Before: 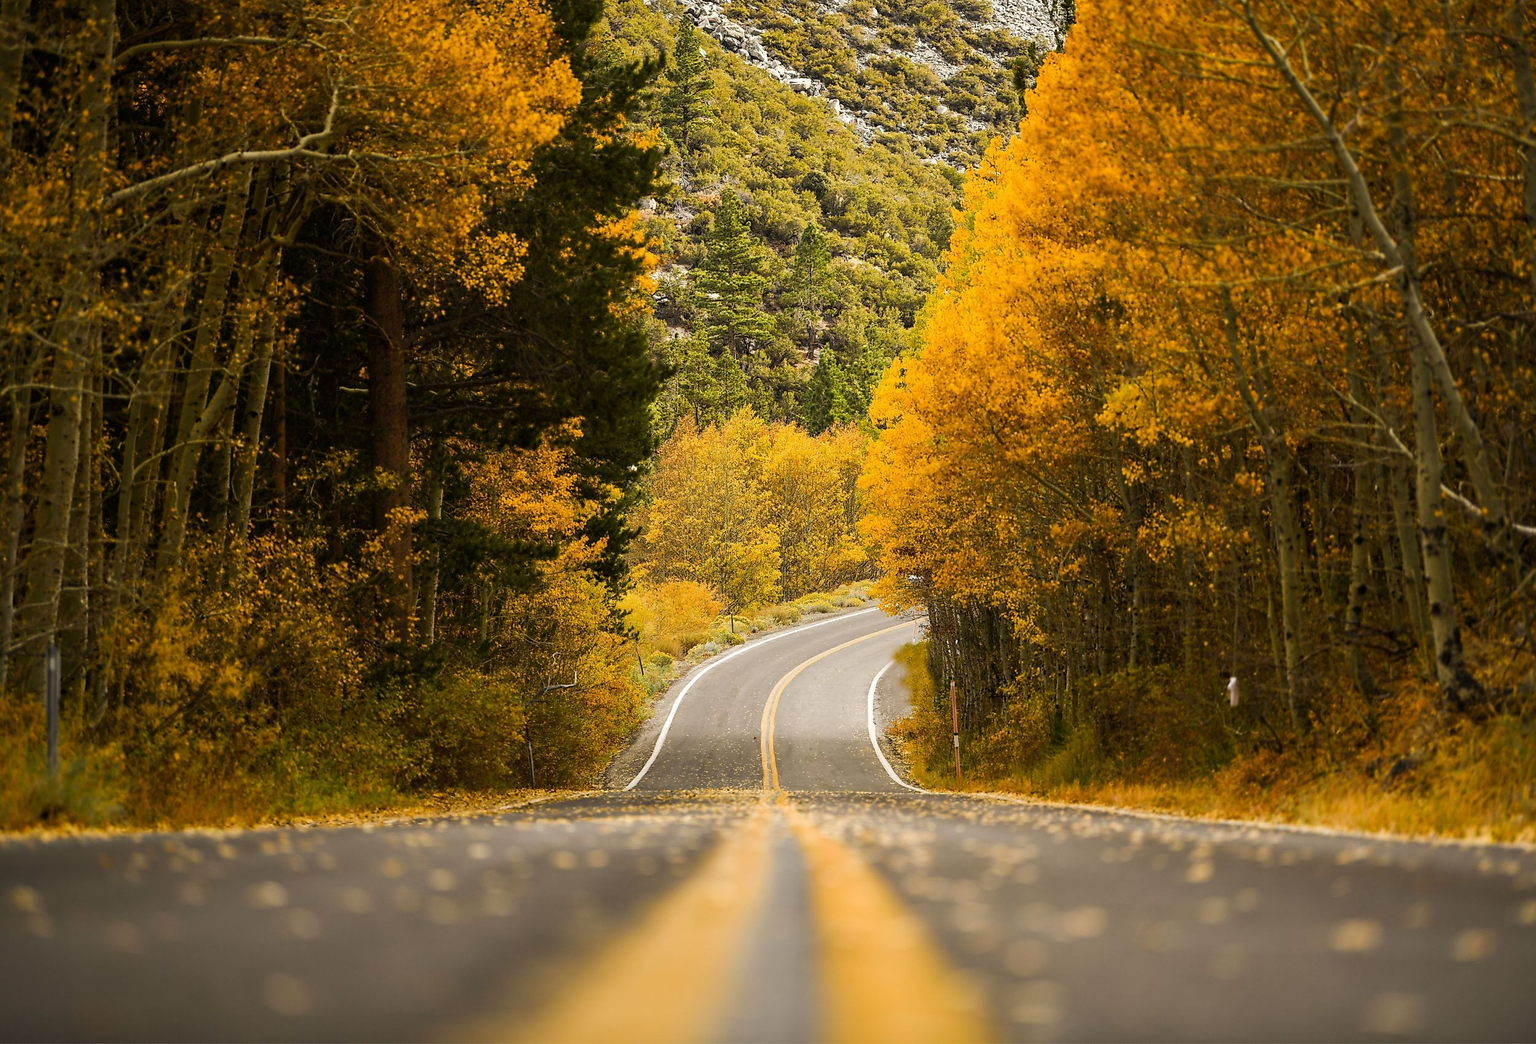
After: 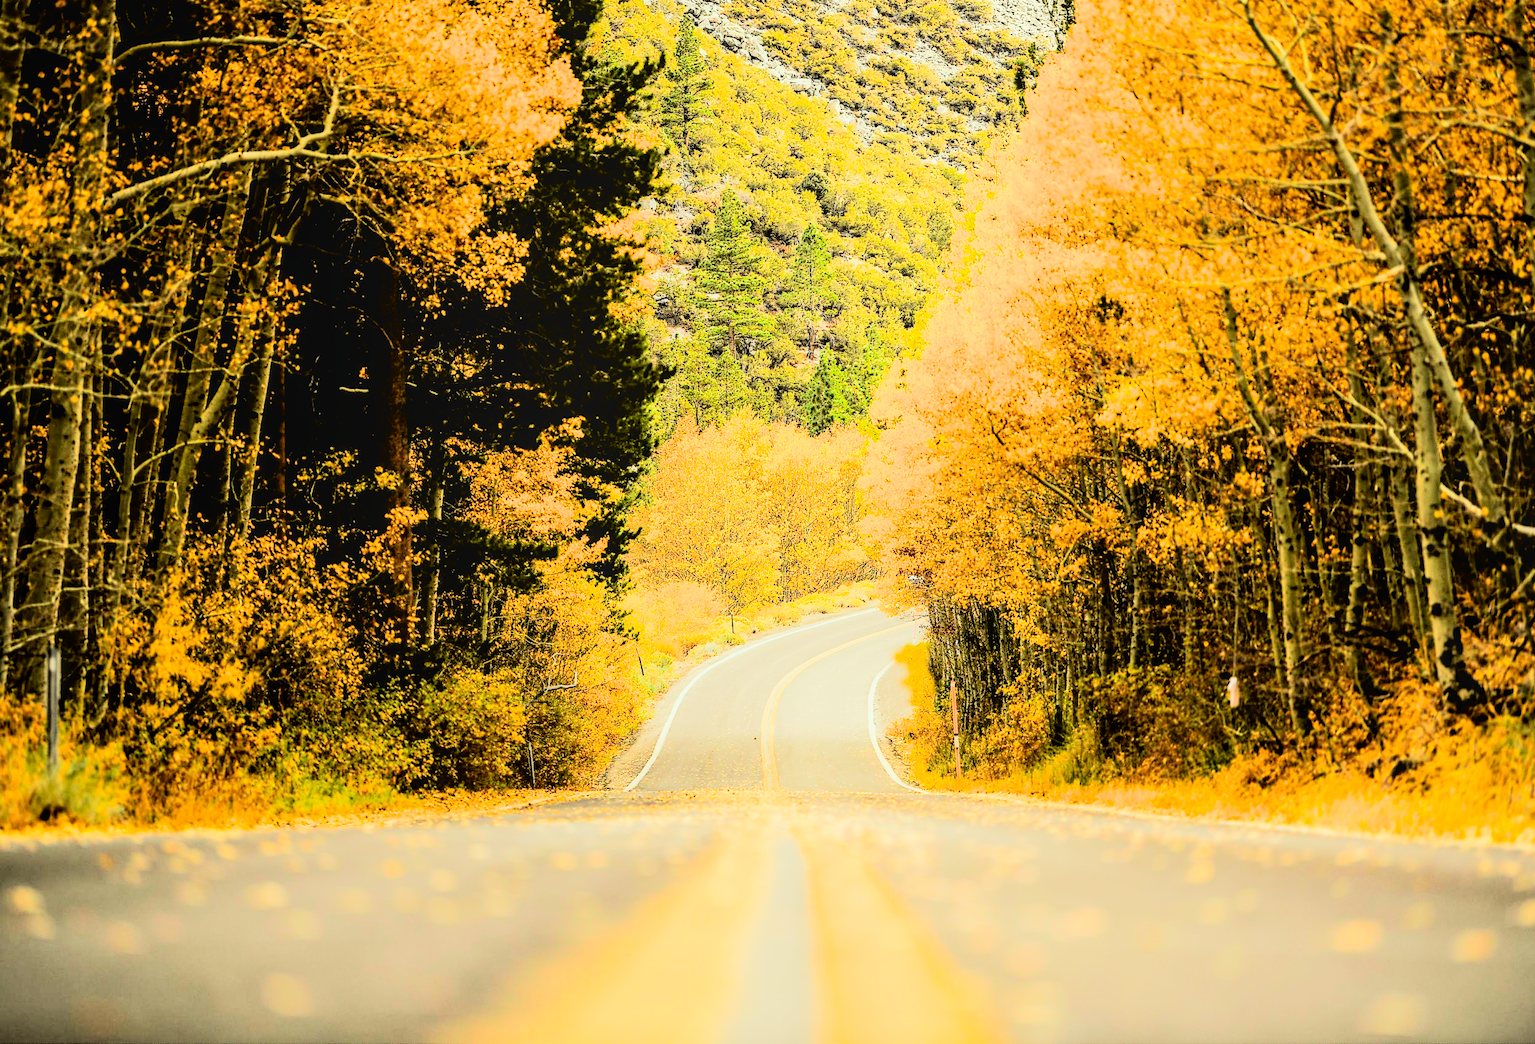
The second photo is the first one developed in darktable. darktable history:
tone equalizer: -7 EV 0.147 EV, -6 EV 0.614 EV, -5 EV 1.19 EV, -4 EV 1.37 EV, -3 EV 1.14 EV, -2 EV 0.6 EV, -1 EV 0.15 EV, edges refinement/feathering 500, mask exposure compensation -1.57 EV, preserve details no
exposure: black level correction 0, exposure 0.499 EV, compensate highlight preservation false
filmic rgb: black relative exposure -5.04 EV, white relative exposure 3.98 EV, hardness 2.9, contrast 1.301, highlights saturation mix -31.37%, iterations of high-quality reconstruction 0
local contrast: on, module defaults
contrast brightness saturation: contrast 0.043, saturation 0.157
color correction: highlights a* -4.41, highlights b* 6.4
tone curve: curves: ch0 [(0, 0.018) (0.061, 0.041) (0.205, 0.191) (0.289, 0.292) (0.39, 0.424) (0.493, 0.551) (0.666, 0.743) (0.795, 0.841) (1, 0.998)]; ch1 [(0, 0) (0.385, 0.343) (0.439, 0.415) (0.494, 0.498) (0.501, 0.501) (0.51, 0.509) (0.548, 0.563) (0.586, 0.61) (0.684, 0.658) (0.783, 0.804) (1, 1)]; ch2 [(0, 0) (0.304, 0.31) (0.403, 0.399) (0.441, 0.428) (0.47, 0.469) (0.498, 0.496) (0.524, 0.538) (0.566, 0.579) (0.648, 0.665) (0.697, 0.699) (1, 1)], color space Lab, independent channels, preserve colors none
shadows and highlights: shadows 0.083, highlights 38.21
